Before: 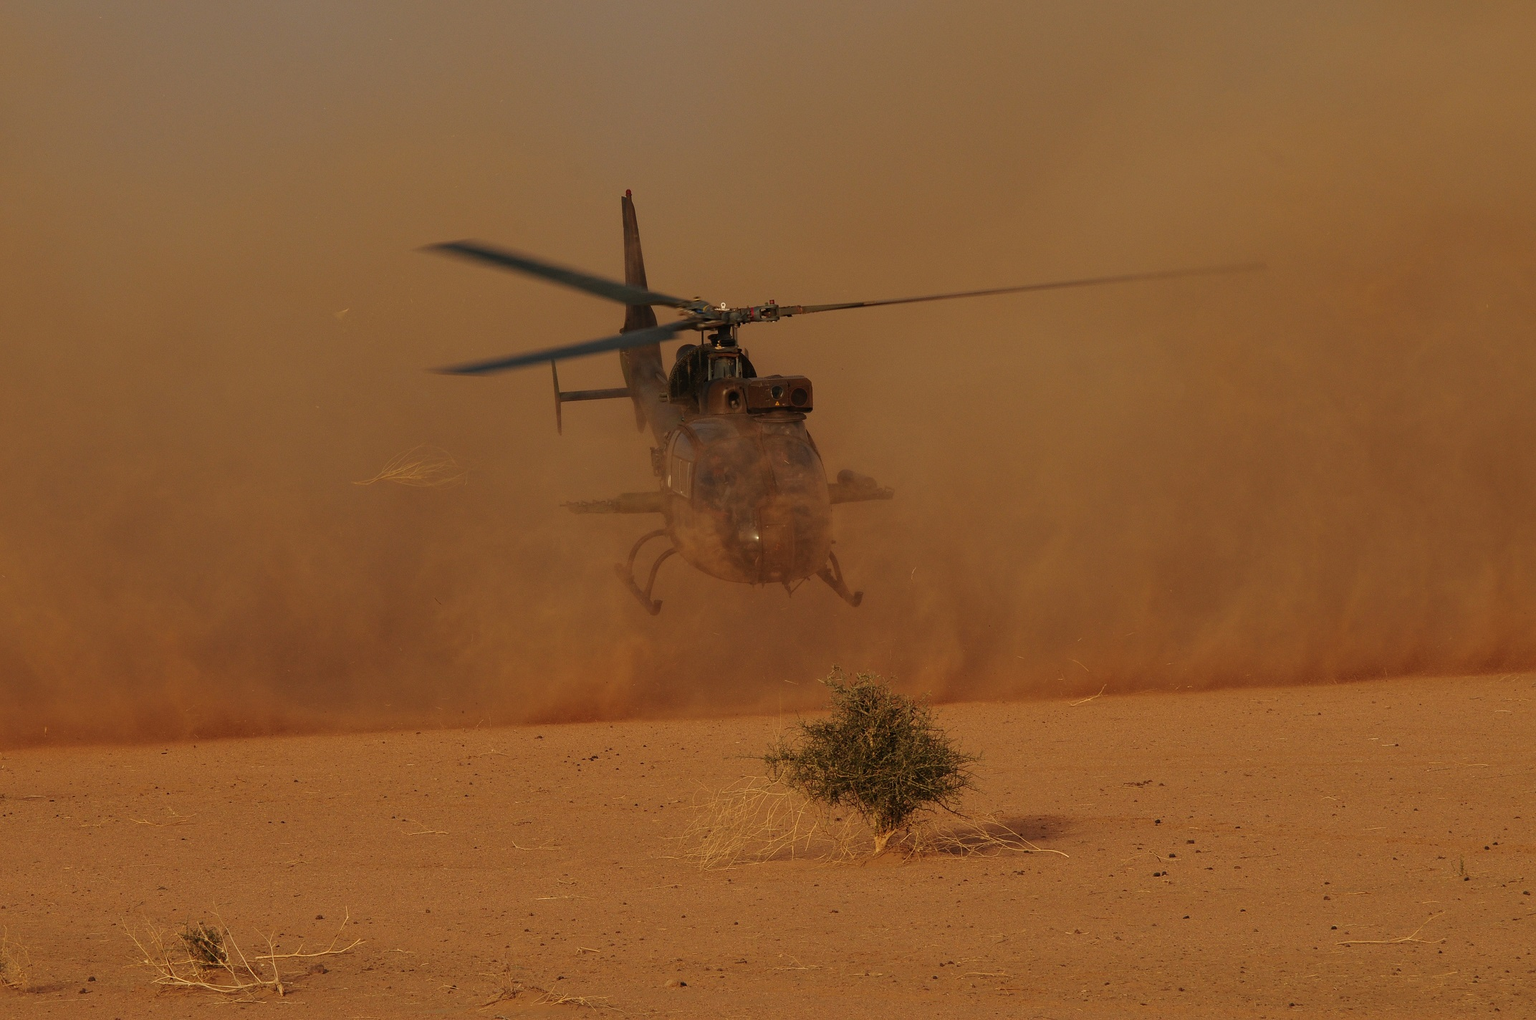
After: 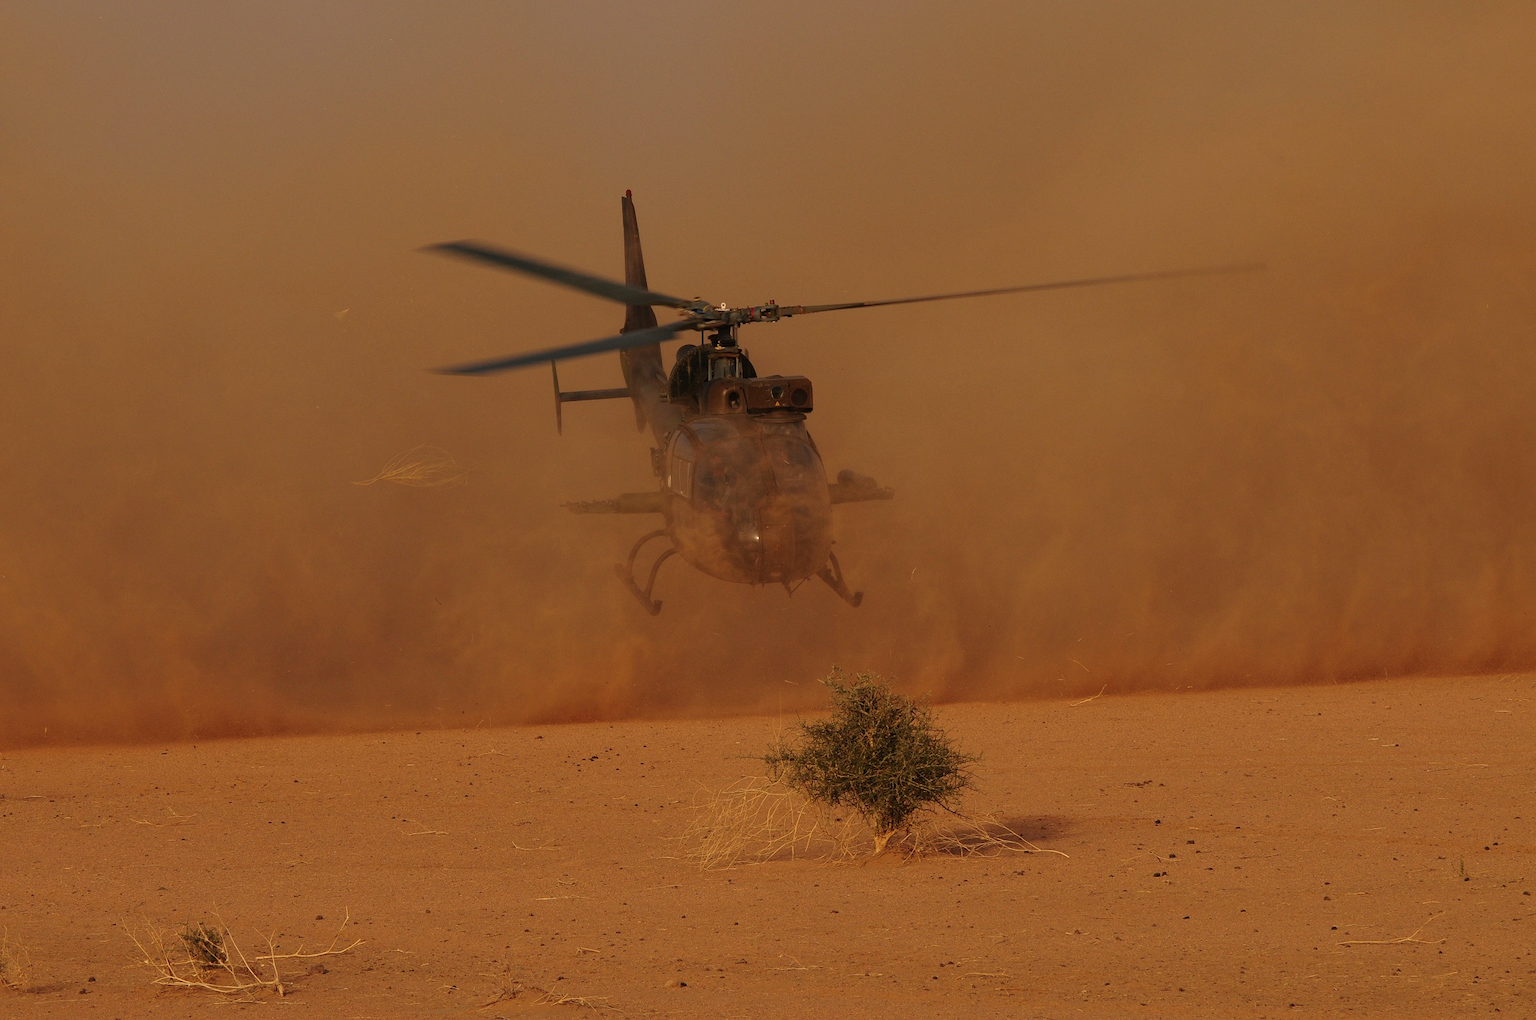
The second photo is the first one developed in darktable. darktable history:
color correction: highlights a* 6.02, highlights b* 4.87
